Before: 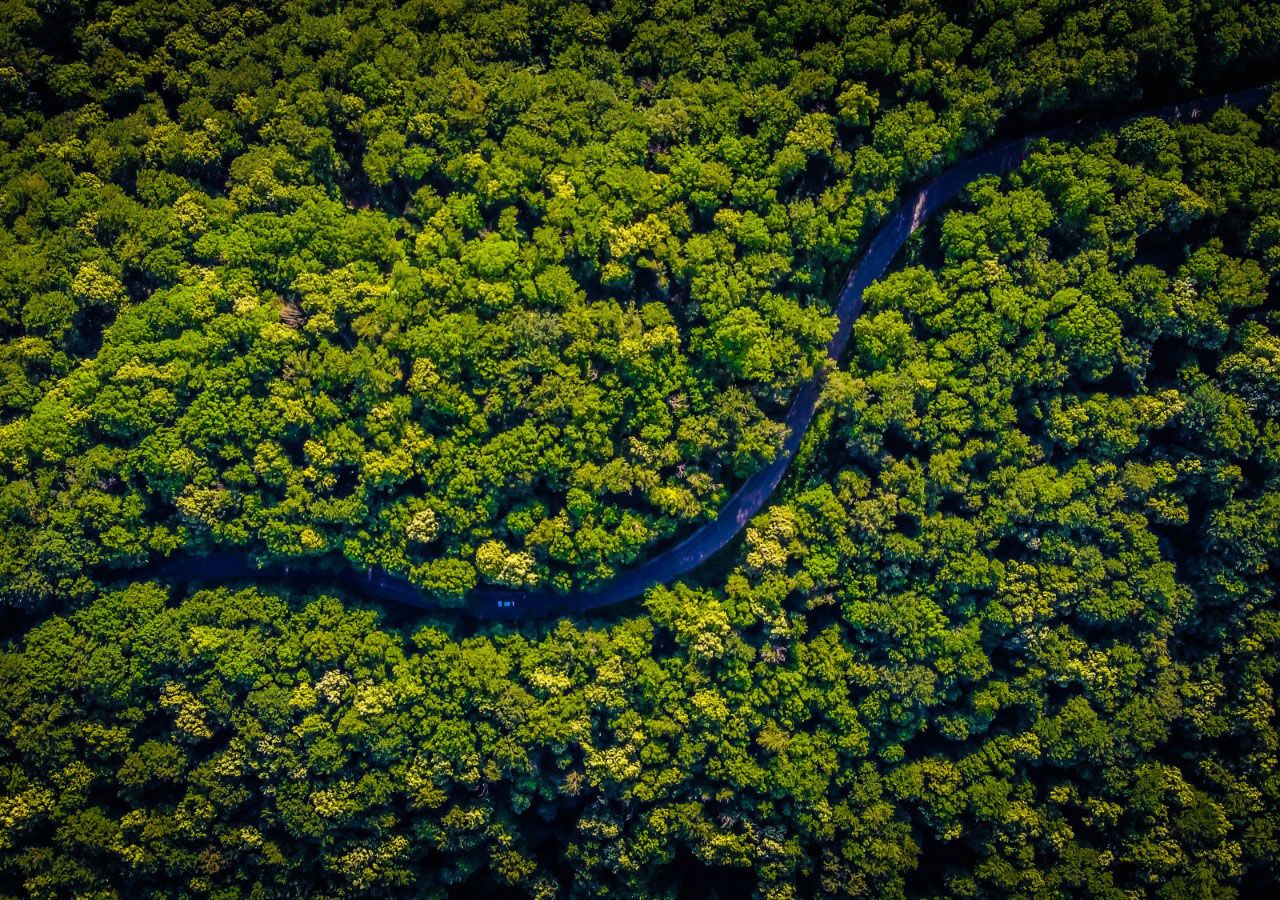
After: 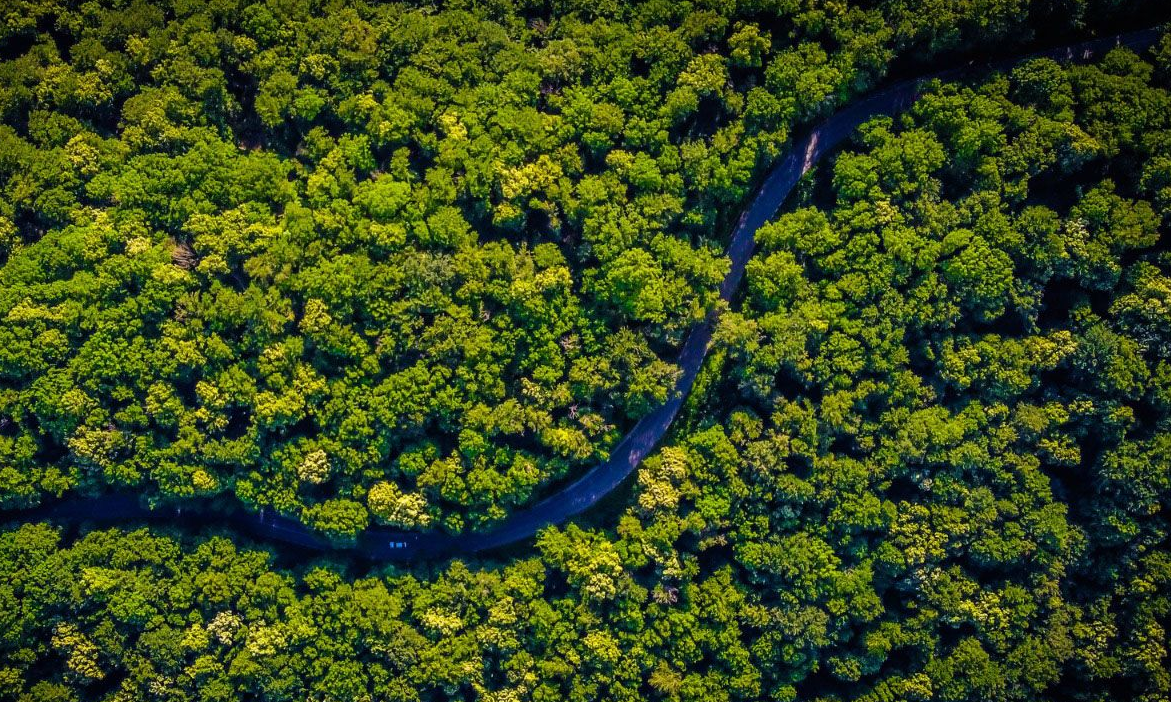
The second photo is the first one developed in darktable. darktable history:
crop: left 8.475%, top 6.598%, bottom 15.335%
